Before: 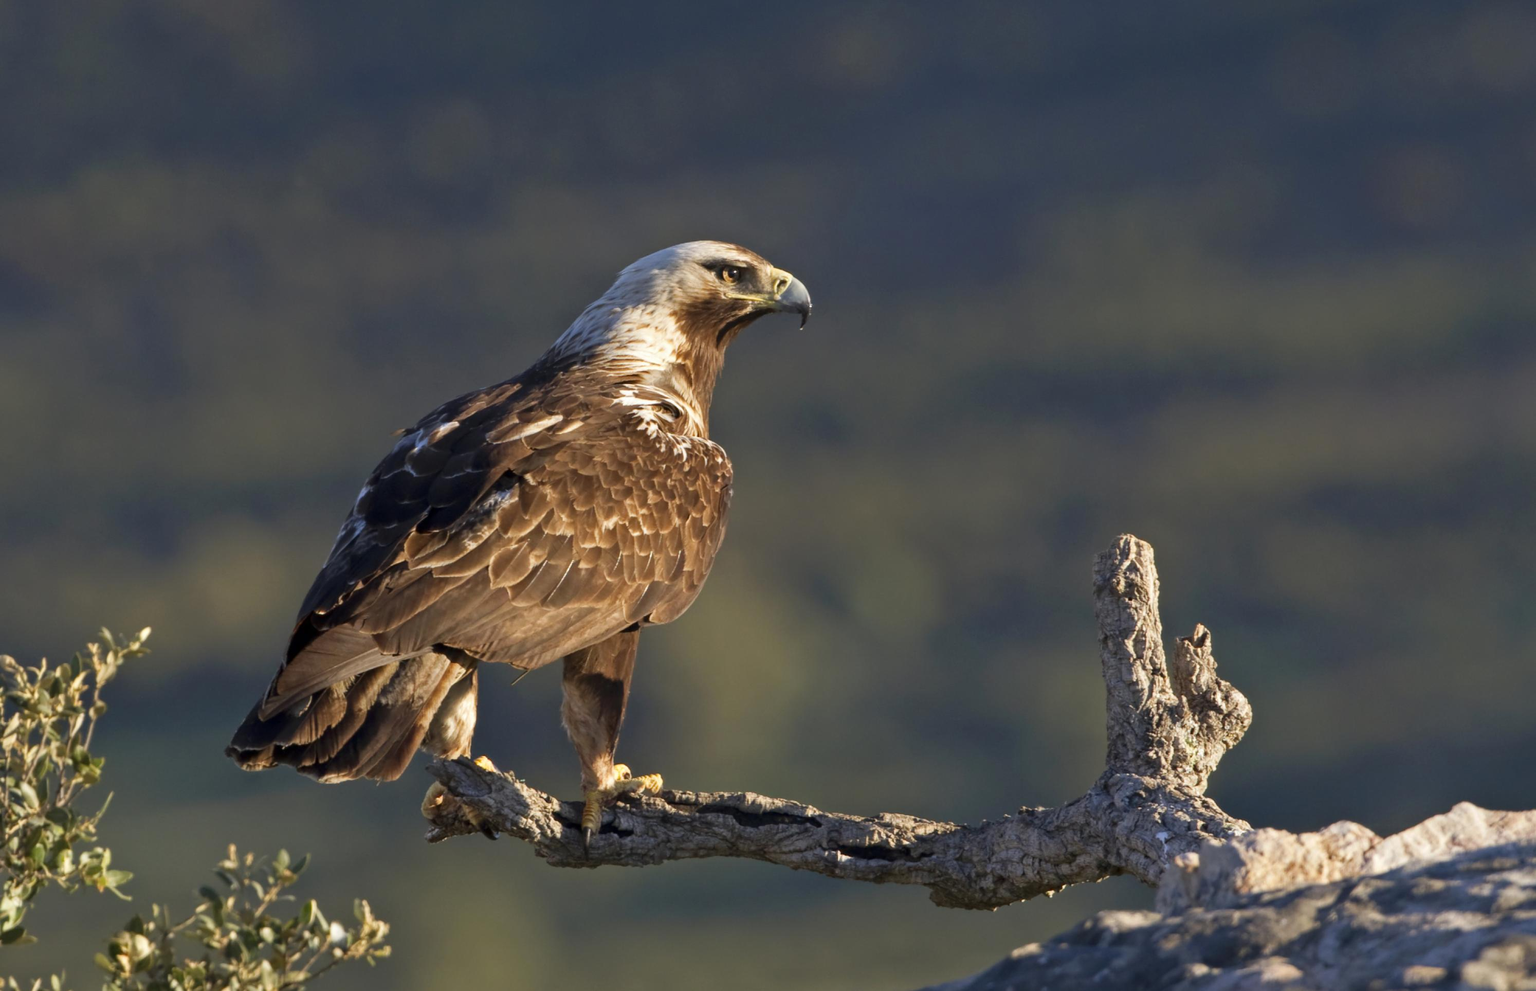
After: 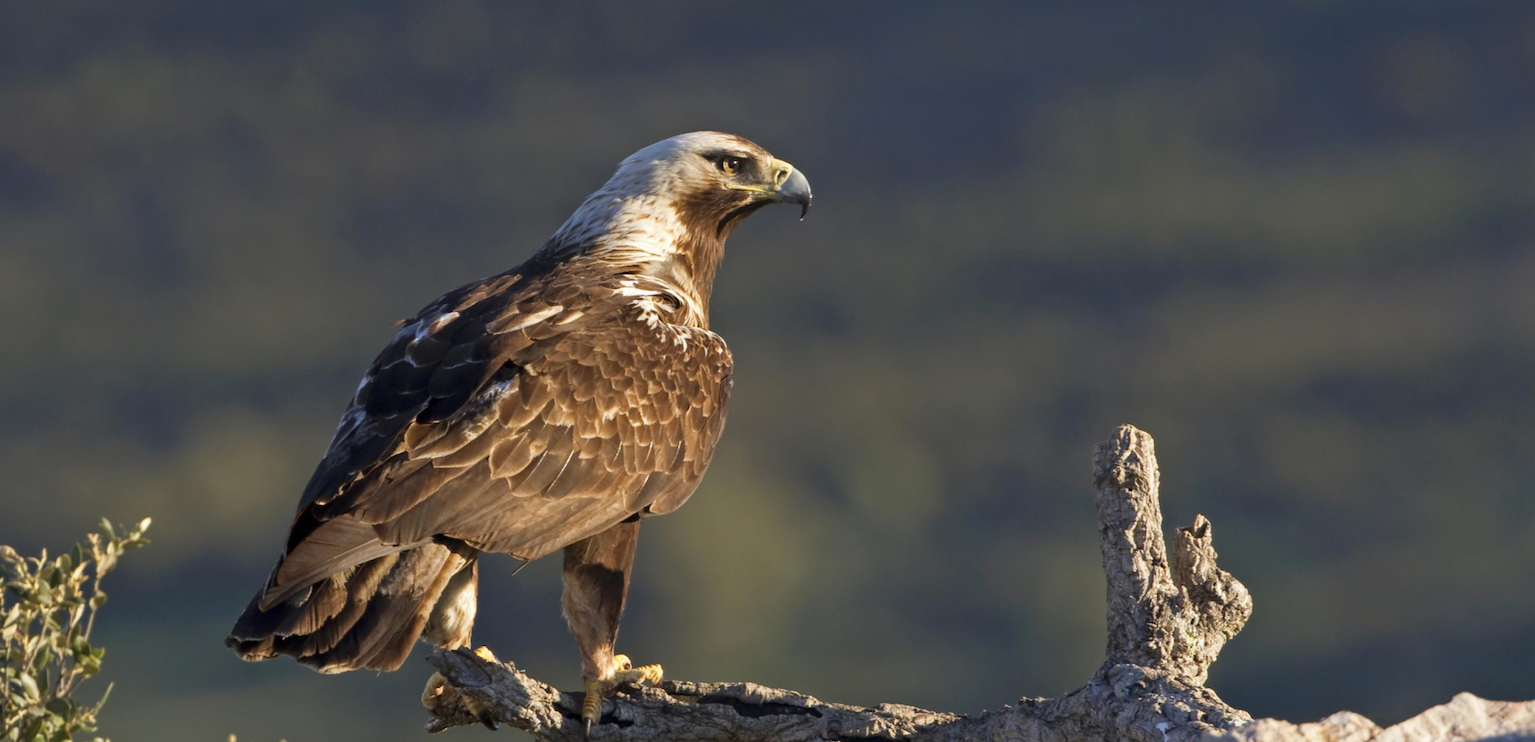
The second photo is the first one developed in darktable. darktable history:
crop: top 11.054%, bottom 13.938%
